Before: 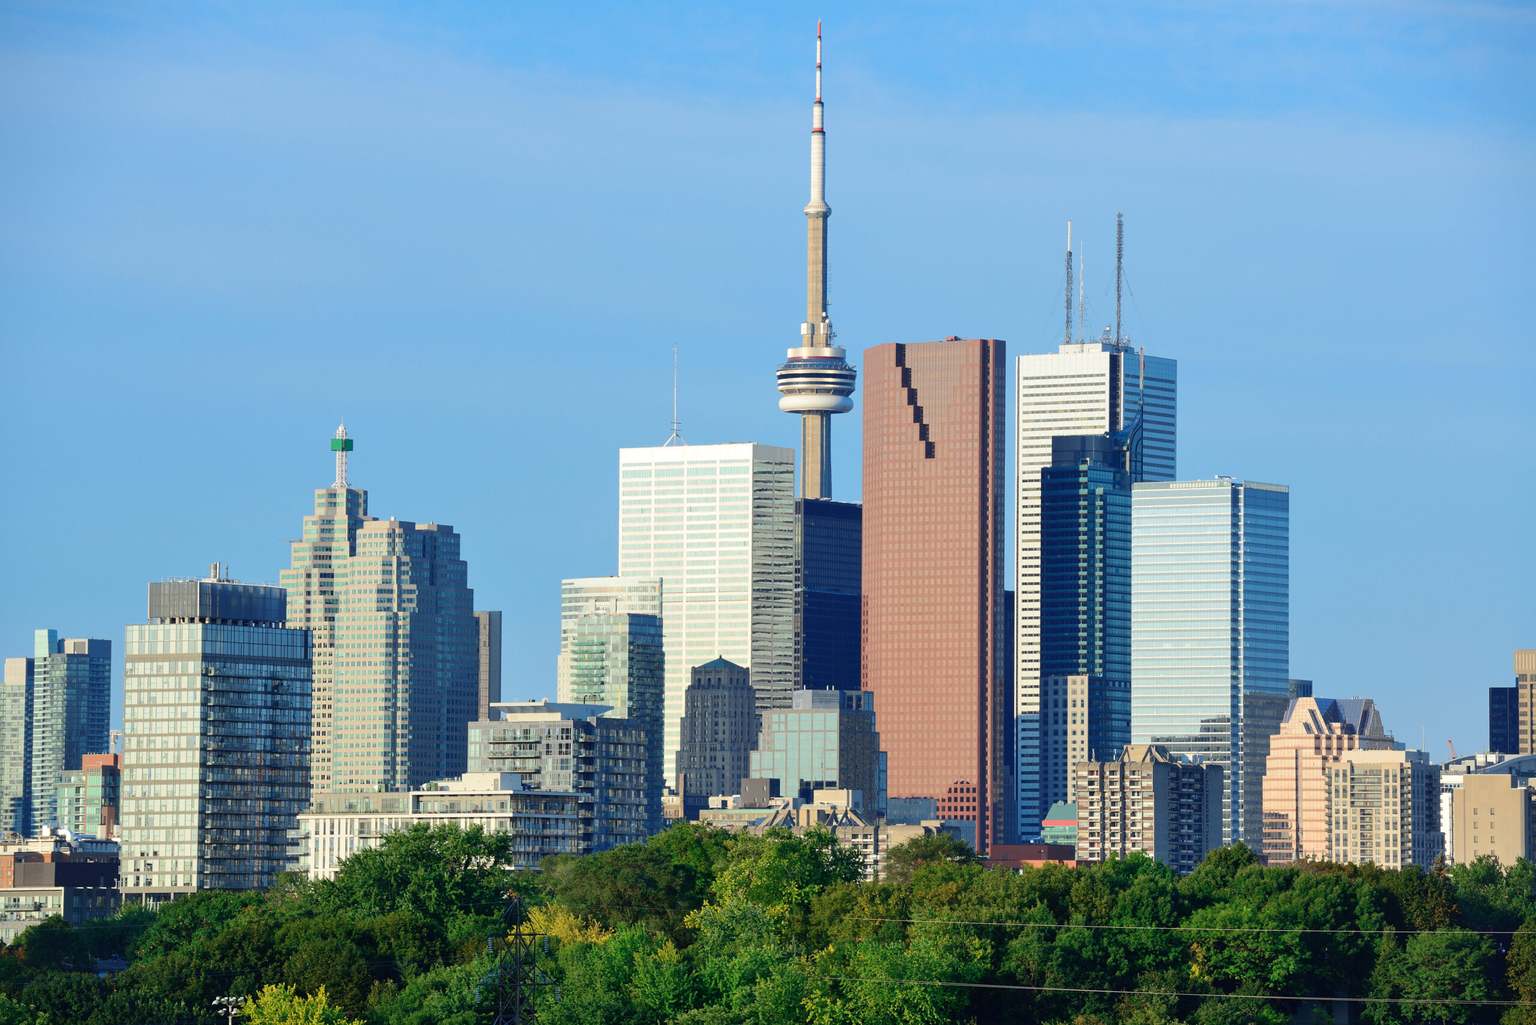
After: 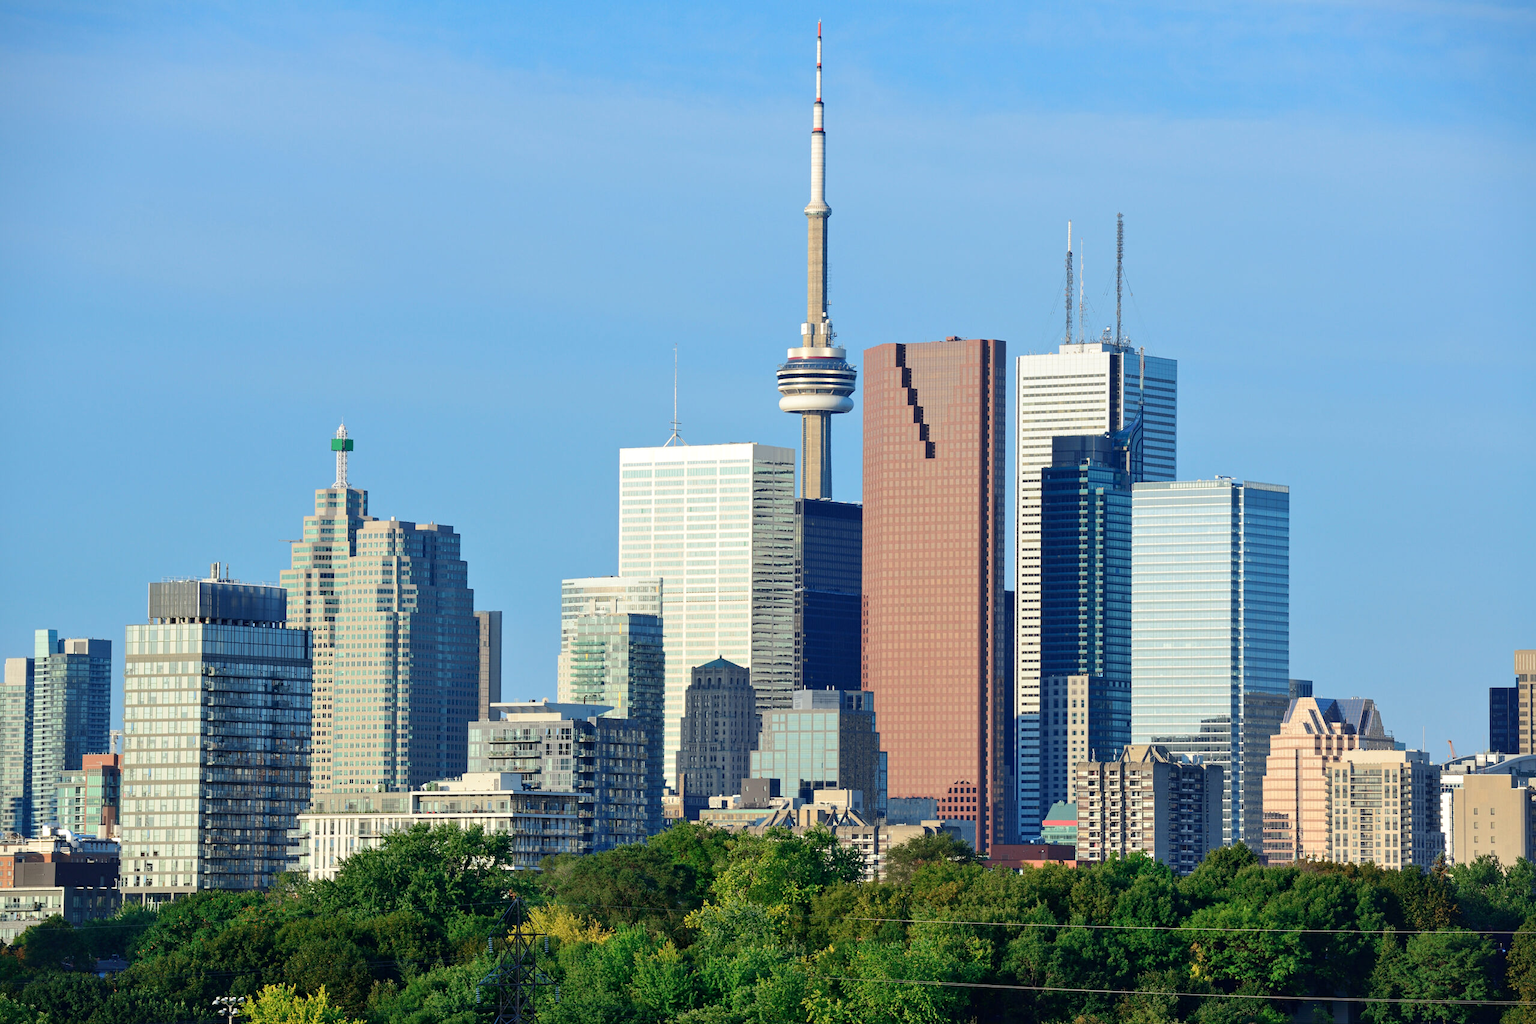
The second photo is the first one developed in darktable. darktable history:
contrast equalizer: y [[0.5, 0.542, 0.583, 0.625, 0.667, 0.708], [0.5 ×6], [0.5 ×6], [0 ×6], [0 ×6]], mix 0.163
